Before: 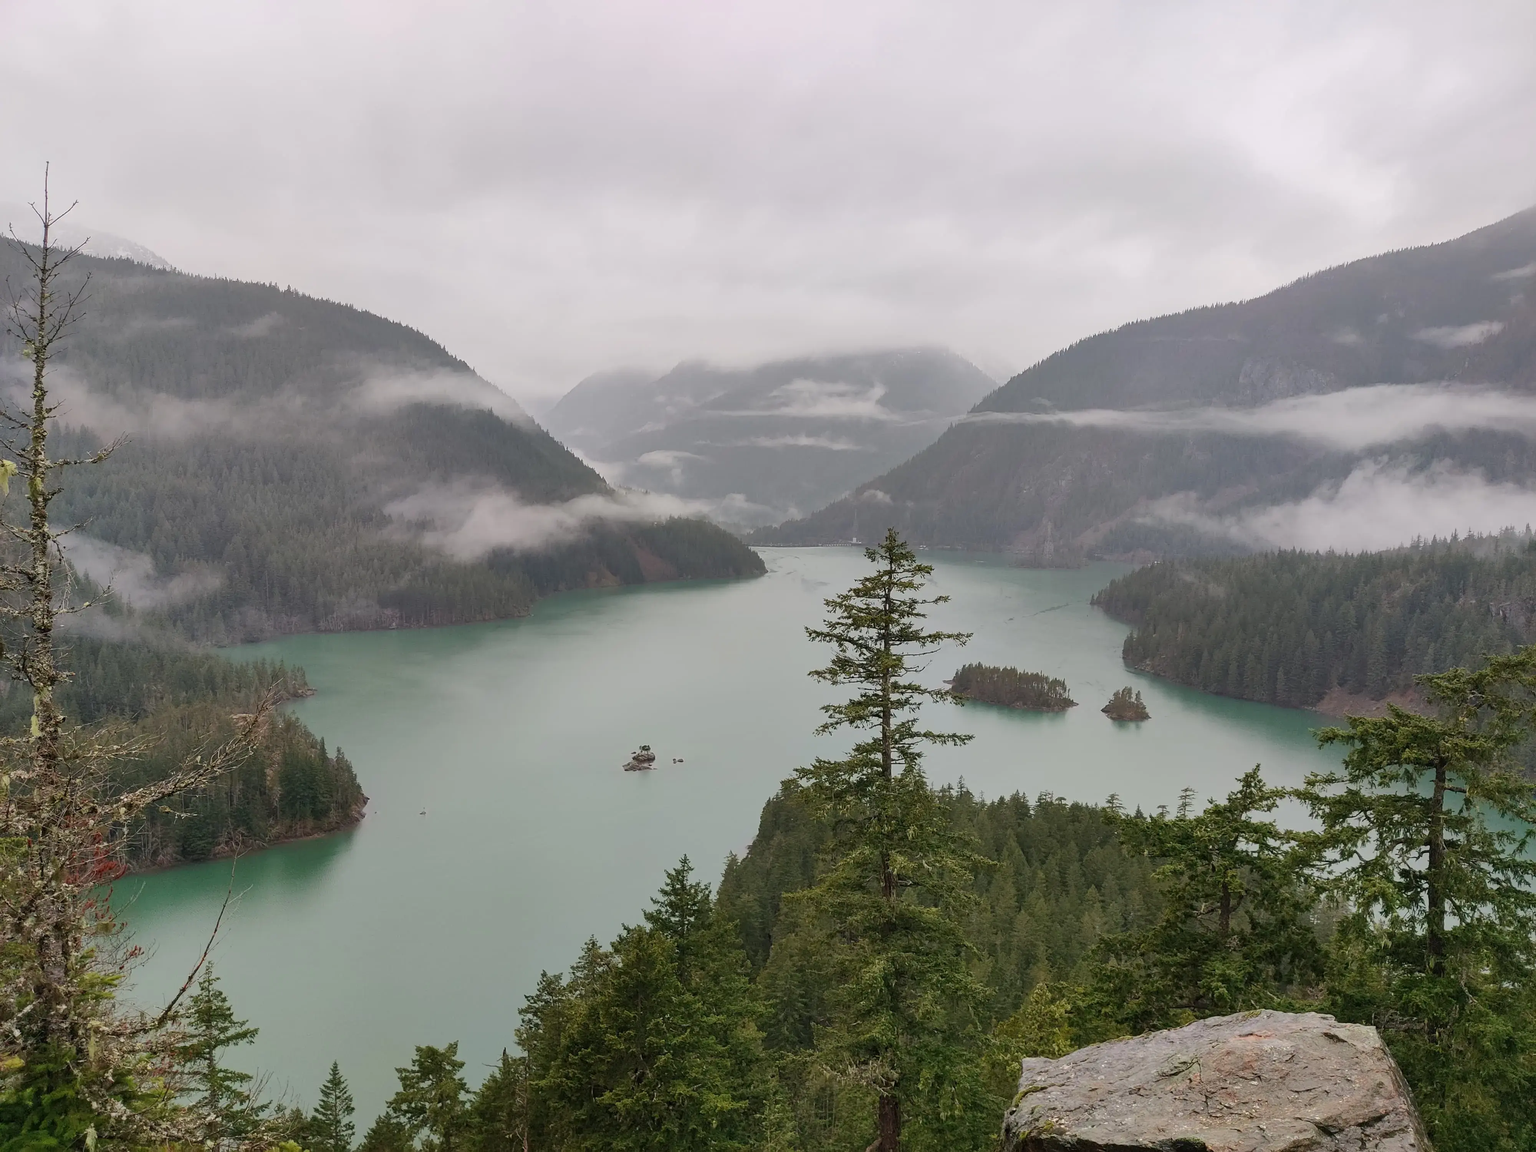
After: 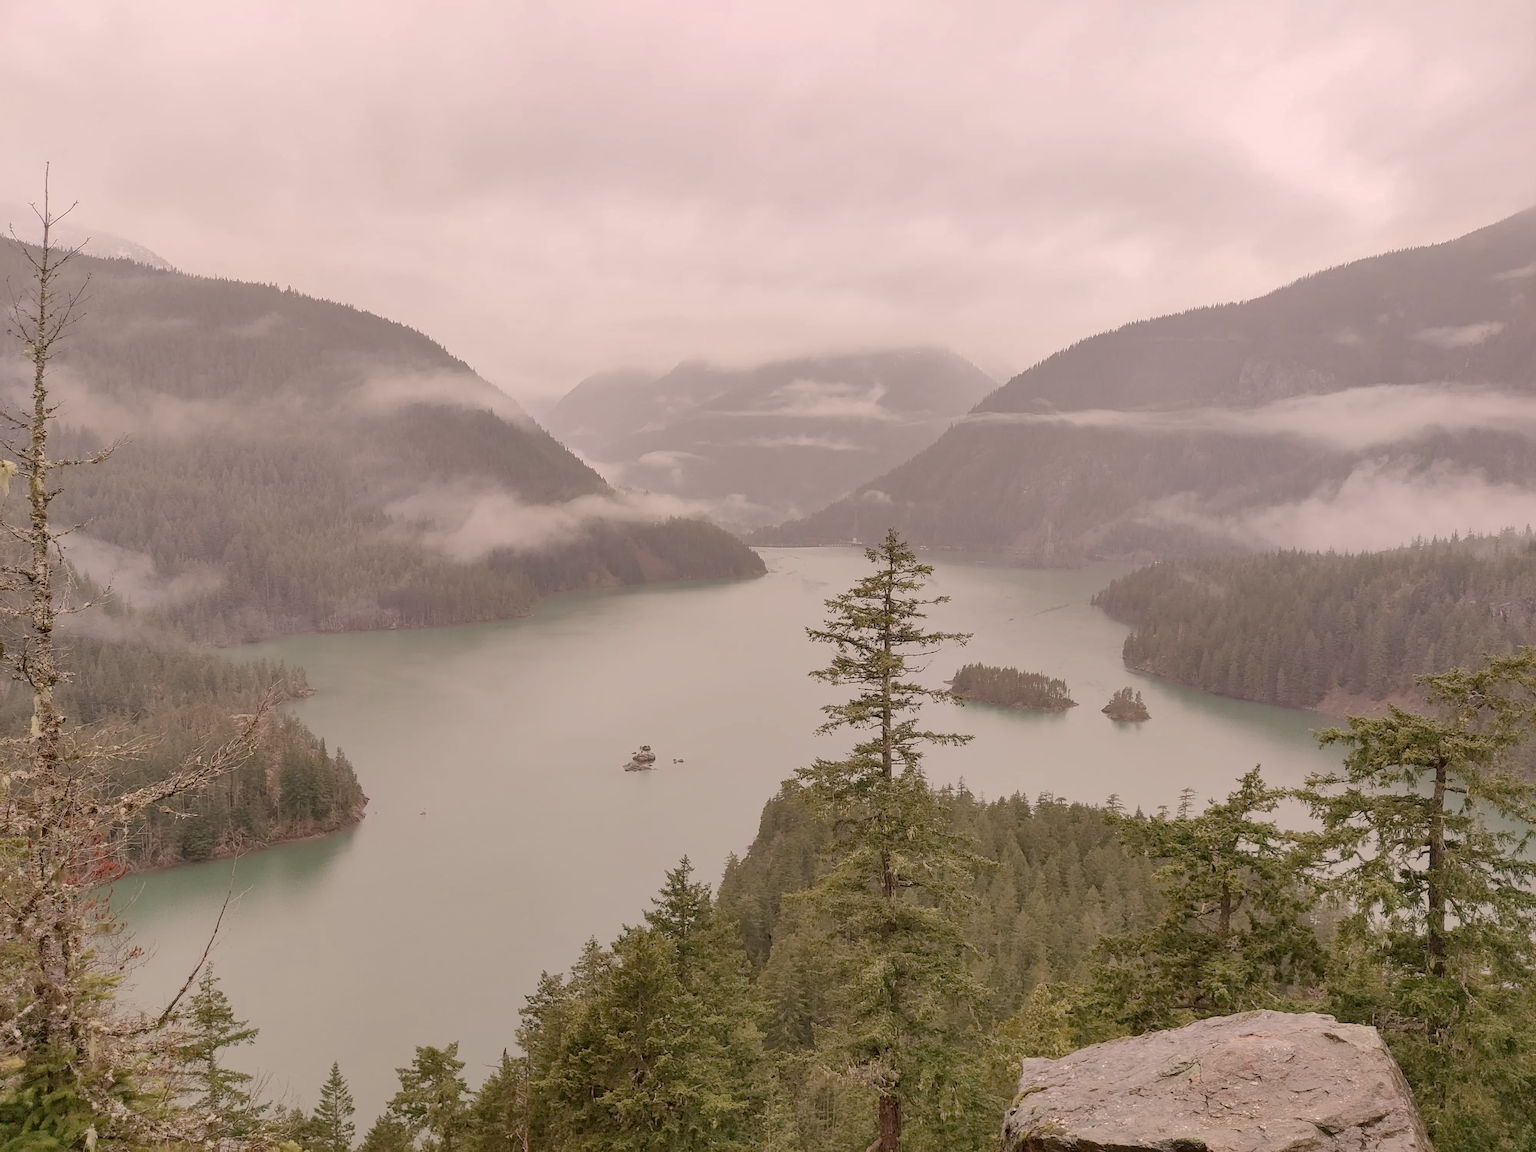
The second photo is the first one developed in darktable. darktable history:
tone curve: curves: ch0 [(0, 0) (0.004, 0.008) (0.077, 0.156) (0.169, 0.29) (0.774, 0.774) (1, 1)], preserve colors none
tone equalizer: edges refinement/feathering 500, mask exposure compensation -1.57 EV, preserve details no
color correction: highlights a* 10.18, highlights b* 9.65, shadows a* 8.48, shadows b* 8.54, saturation 0.765
